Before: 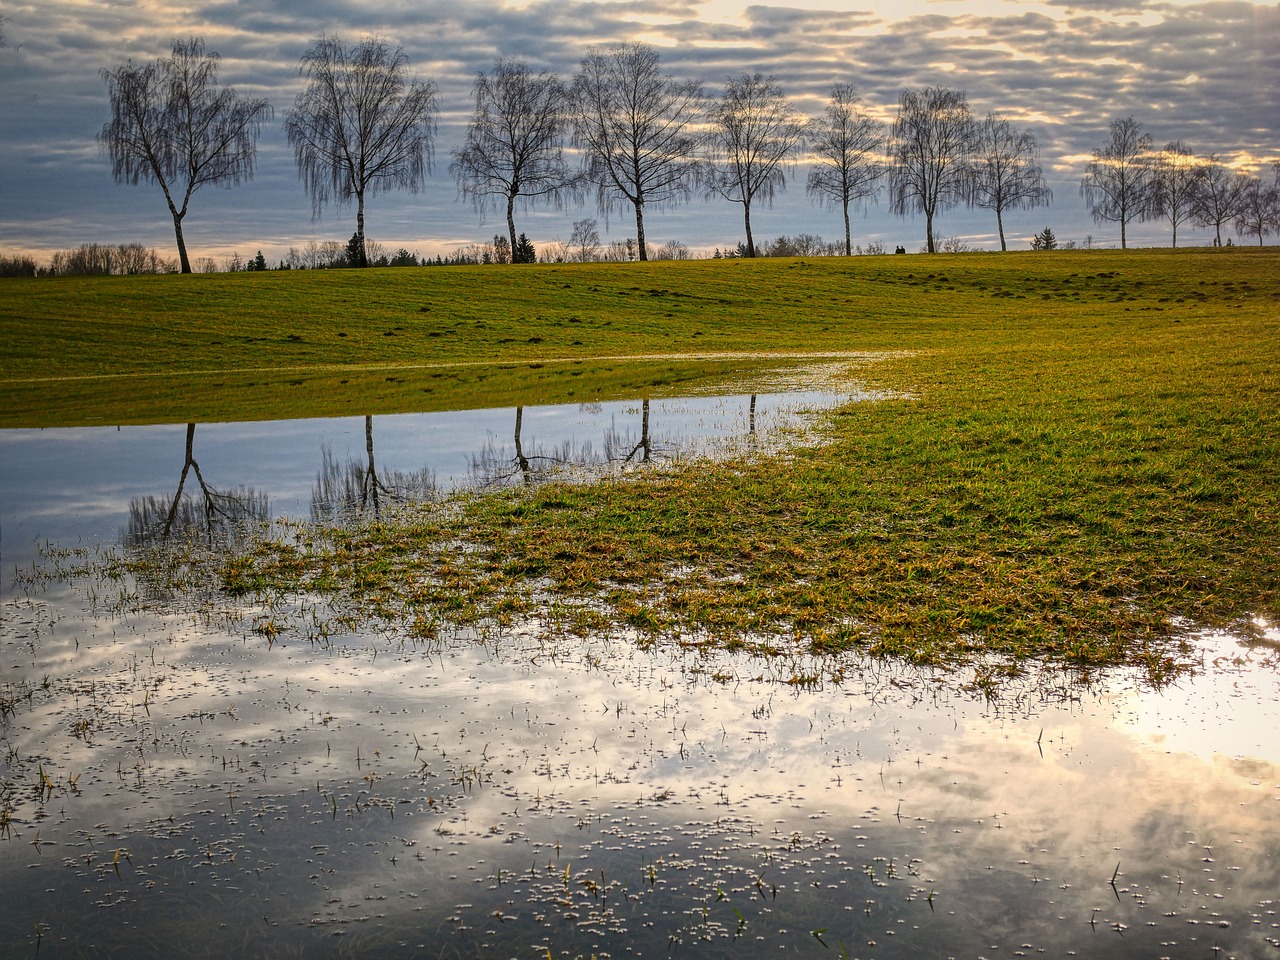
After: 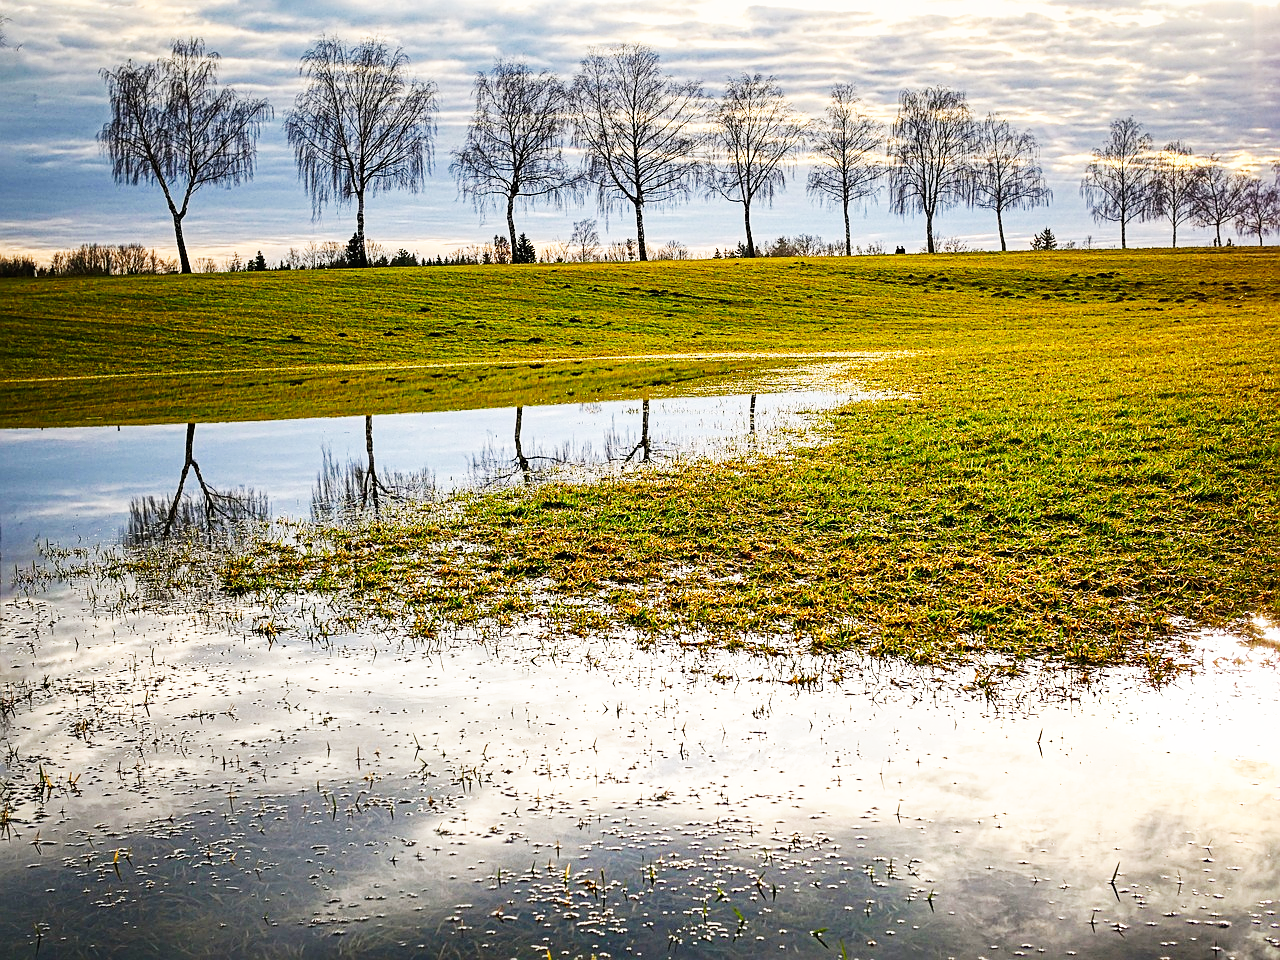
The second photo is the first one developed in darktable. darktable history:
sharpen: on, module defaults
base curve: curves: ch0 [(0, 0) (0.007, 0.004) (0.027, 0.03) (0.046, 0.07) (0.207, 0.54) (0.442, 0.872) (0.673, 0.972) (1, 1)], preserve colors none
